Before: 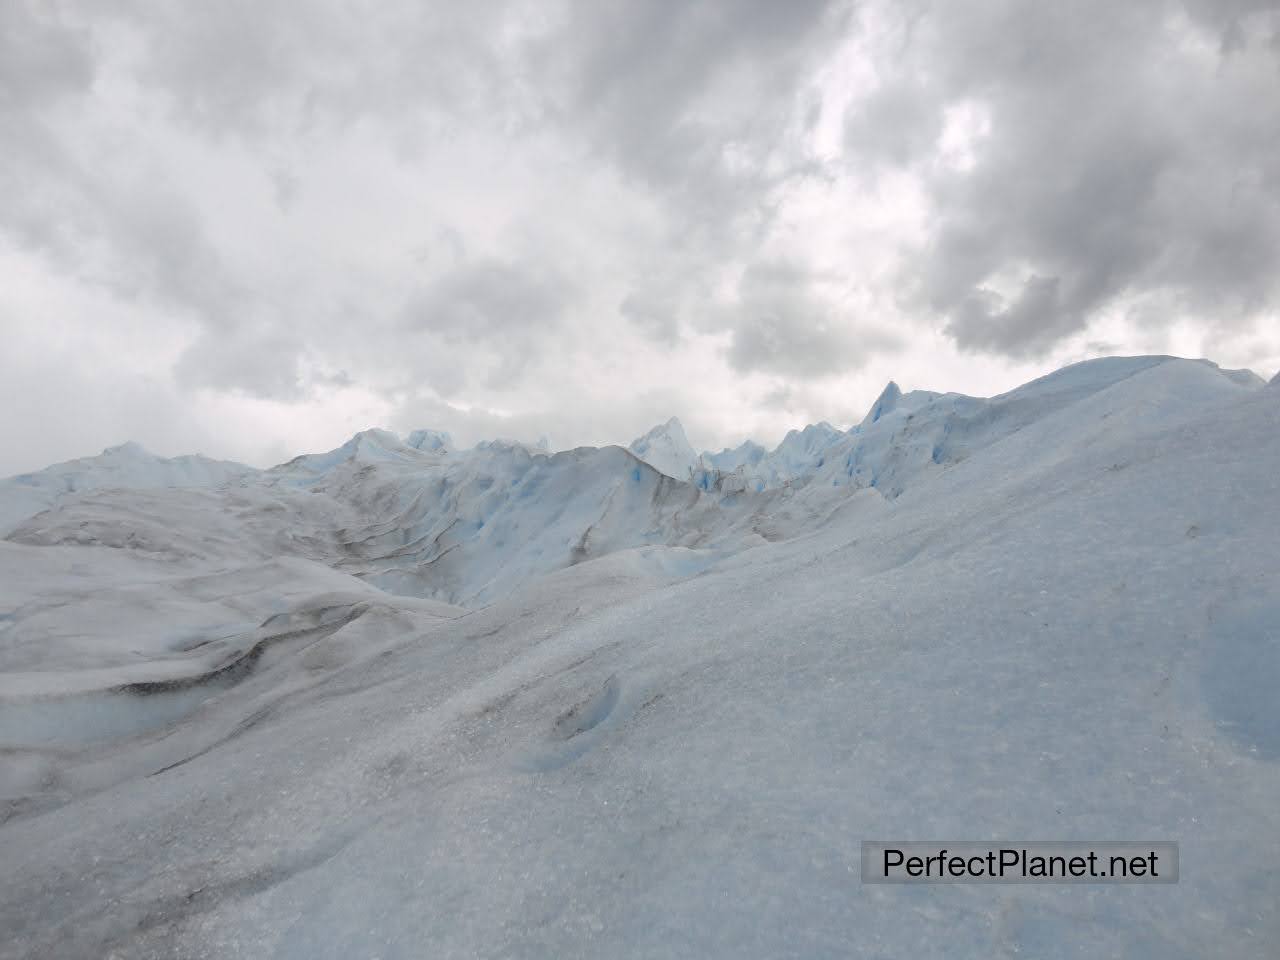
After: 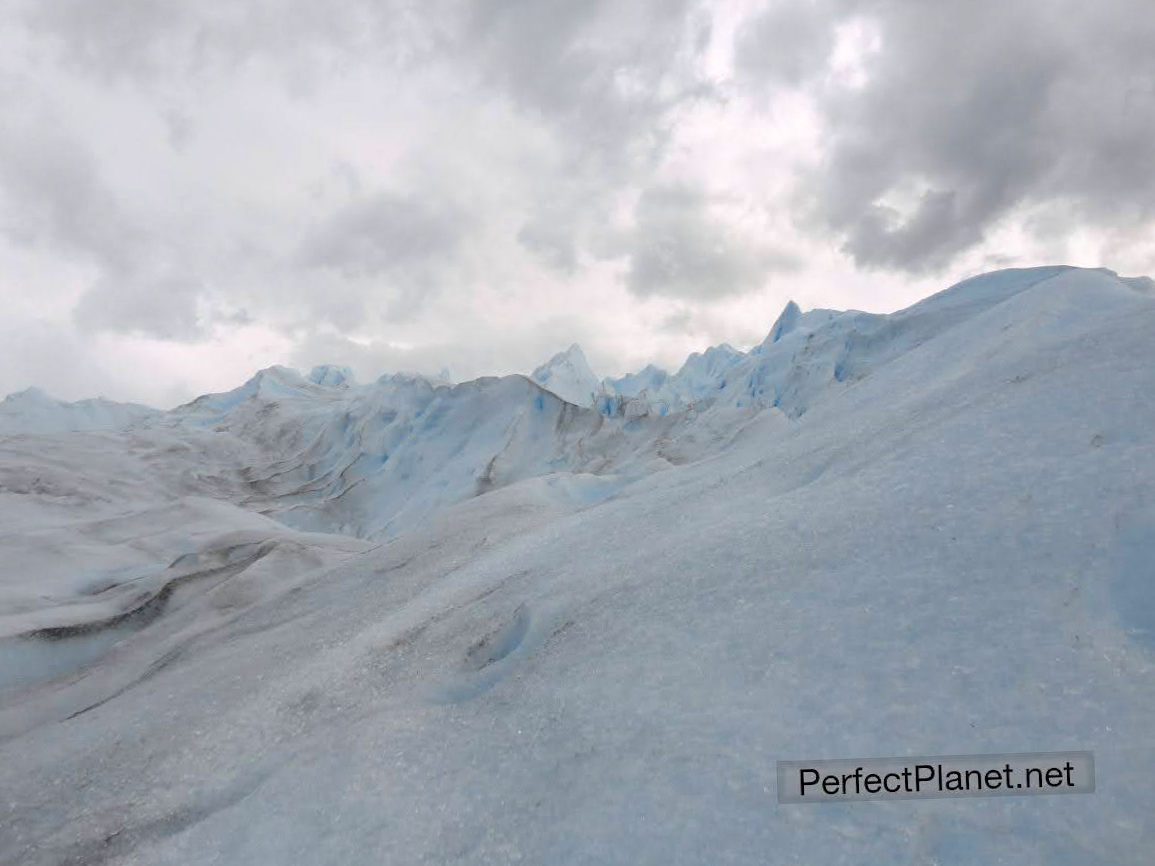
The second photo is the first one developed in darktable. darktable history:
crop and rotate: angle 1.96°, left 5.673%, top 5.673%
velvia: on, module defaults
